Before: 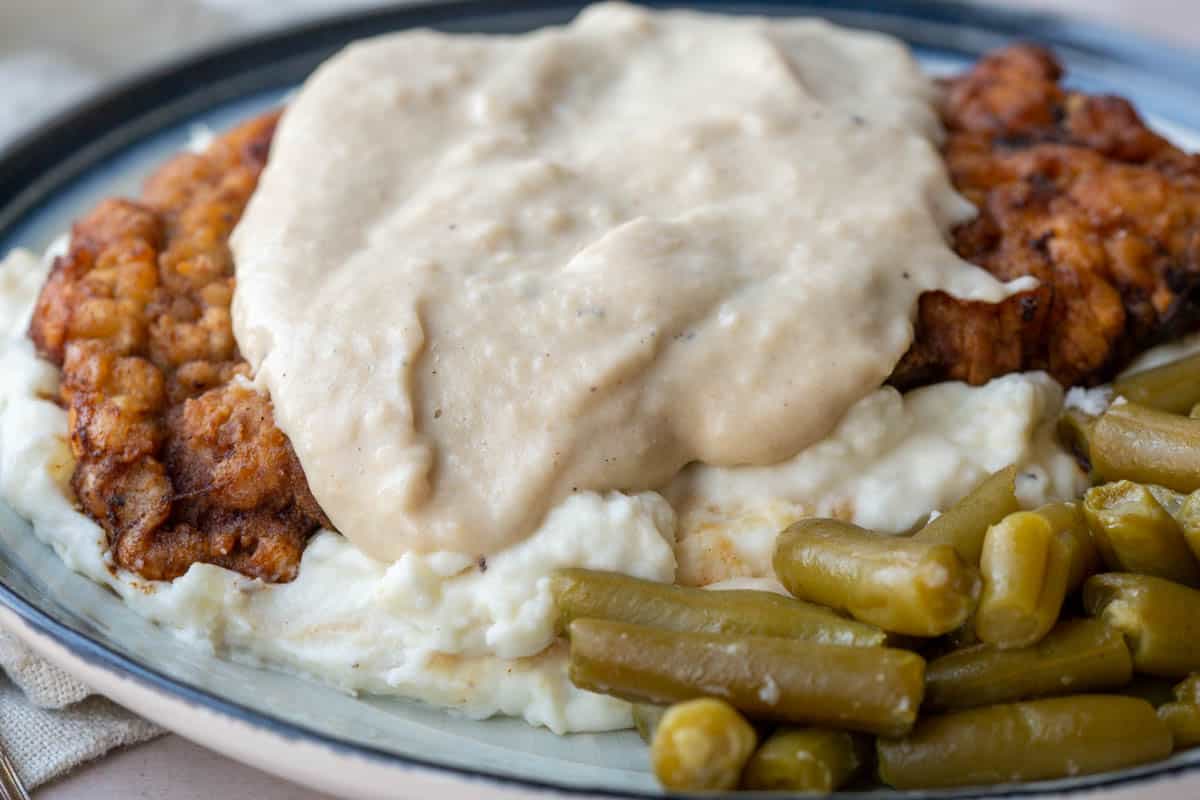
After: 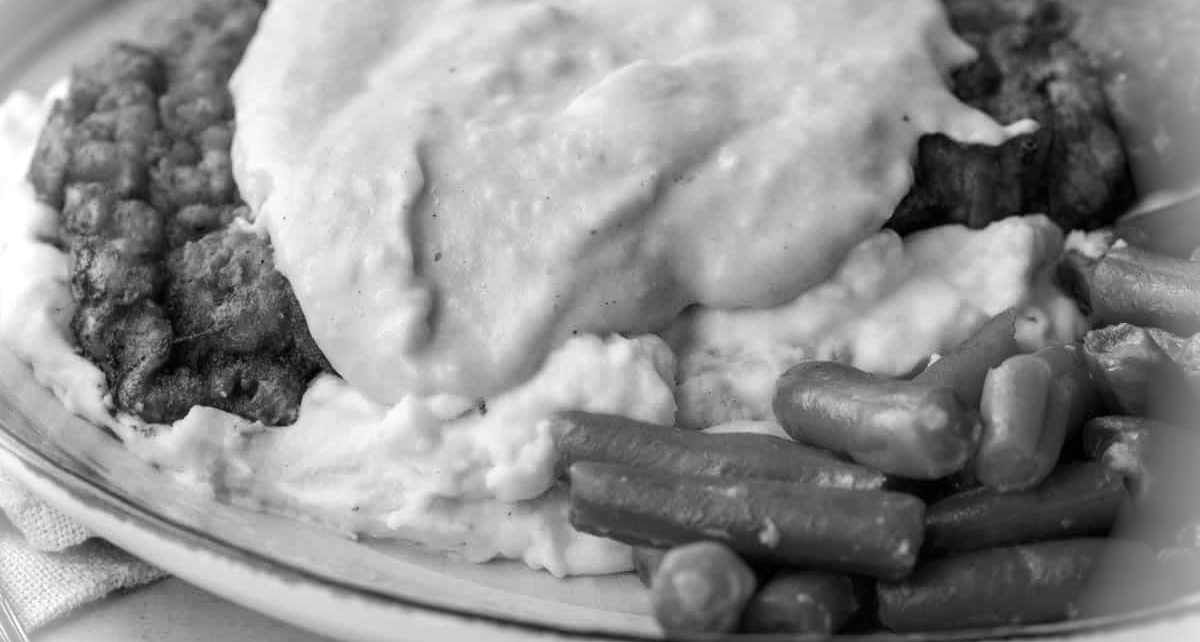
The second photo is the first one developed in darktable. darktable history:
color calibration: output gray [0.246, 0.254, 0.501, 0], illuminant as shot in camera, x 0.358, y 0.373, temperature 4628.91 K
contrast brightness saturation: contrast 0.103, brightness 0.03, saturation 0.093
crop and rotate: top 19.695%
vignetting: fall-off start 91.64%, brightness 0.982, saturation -0.492, unbound false
